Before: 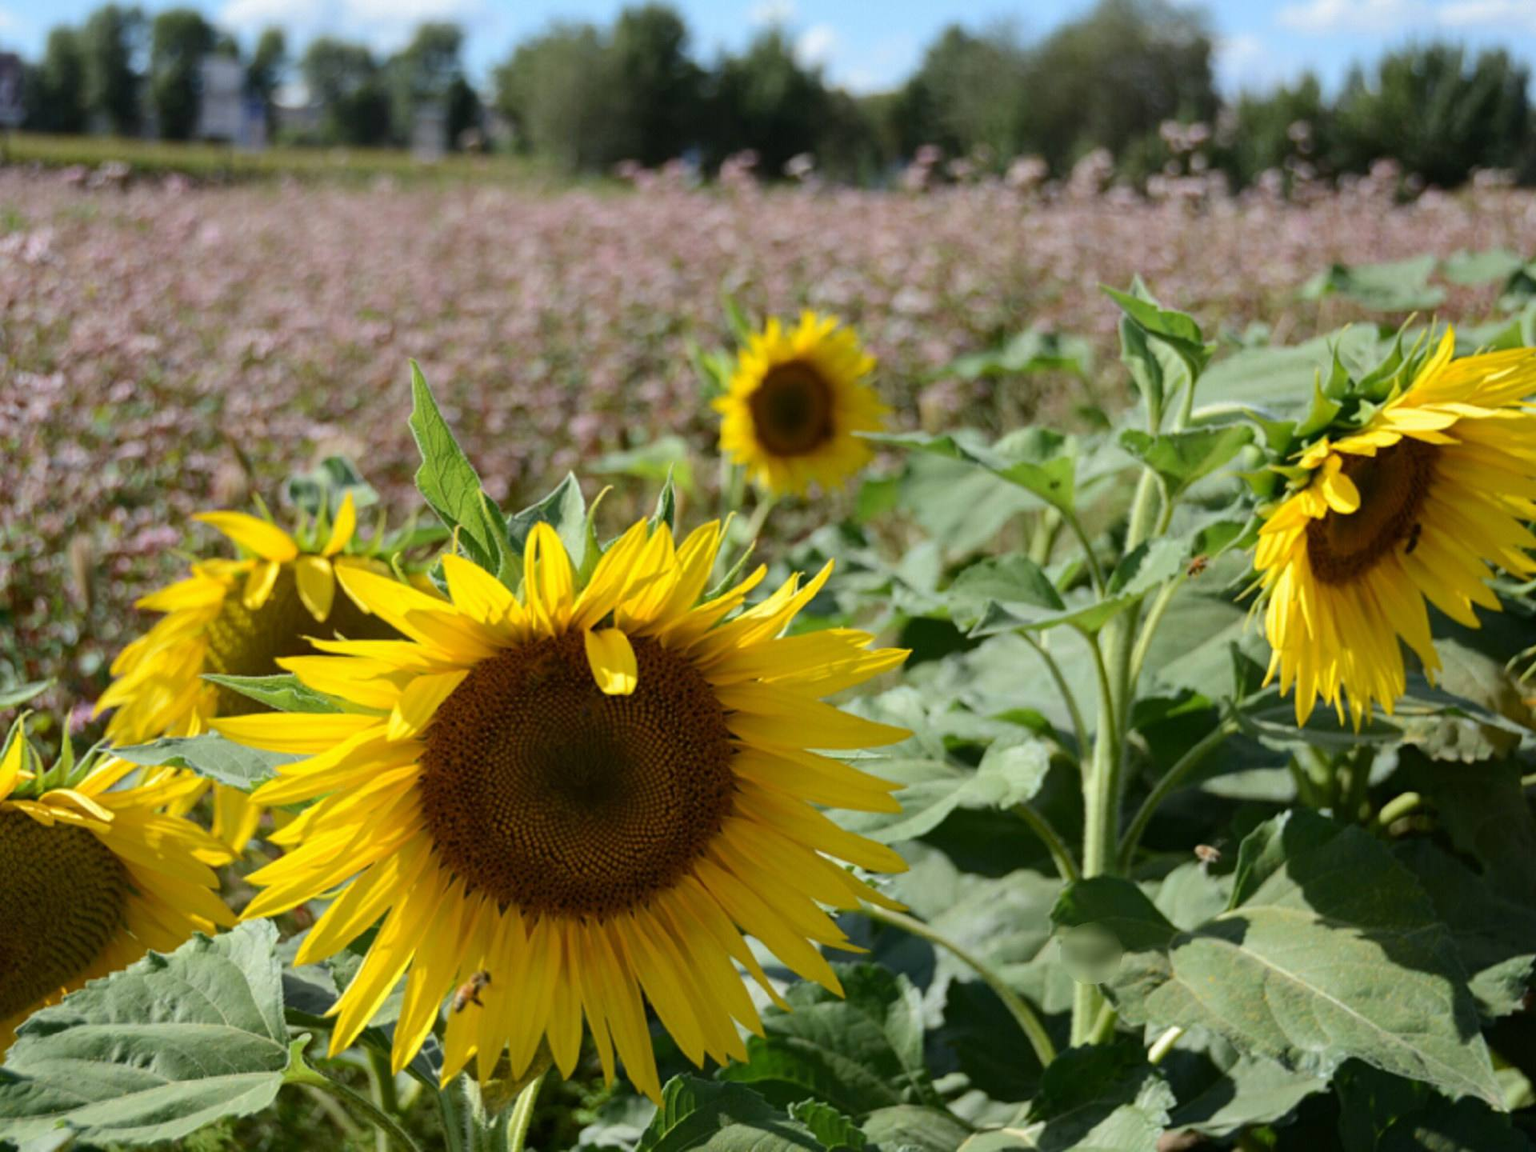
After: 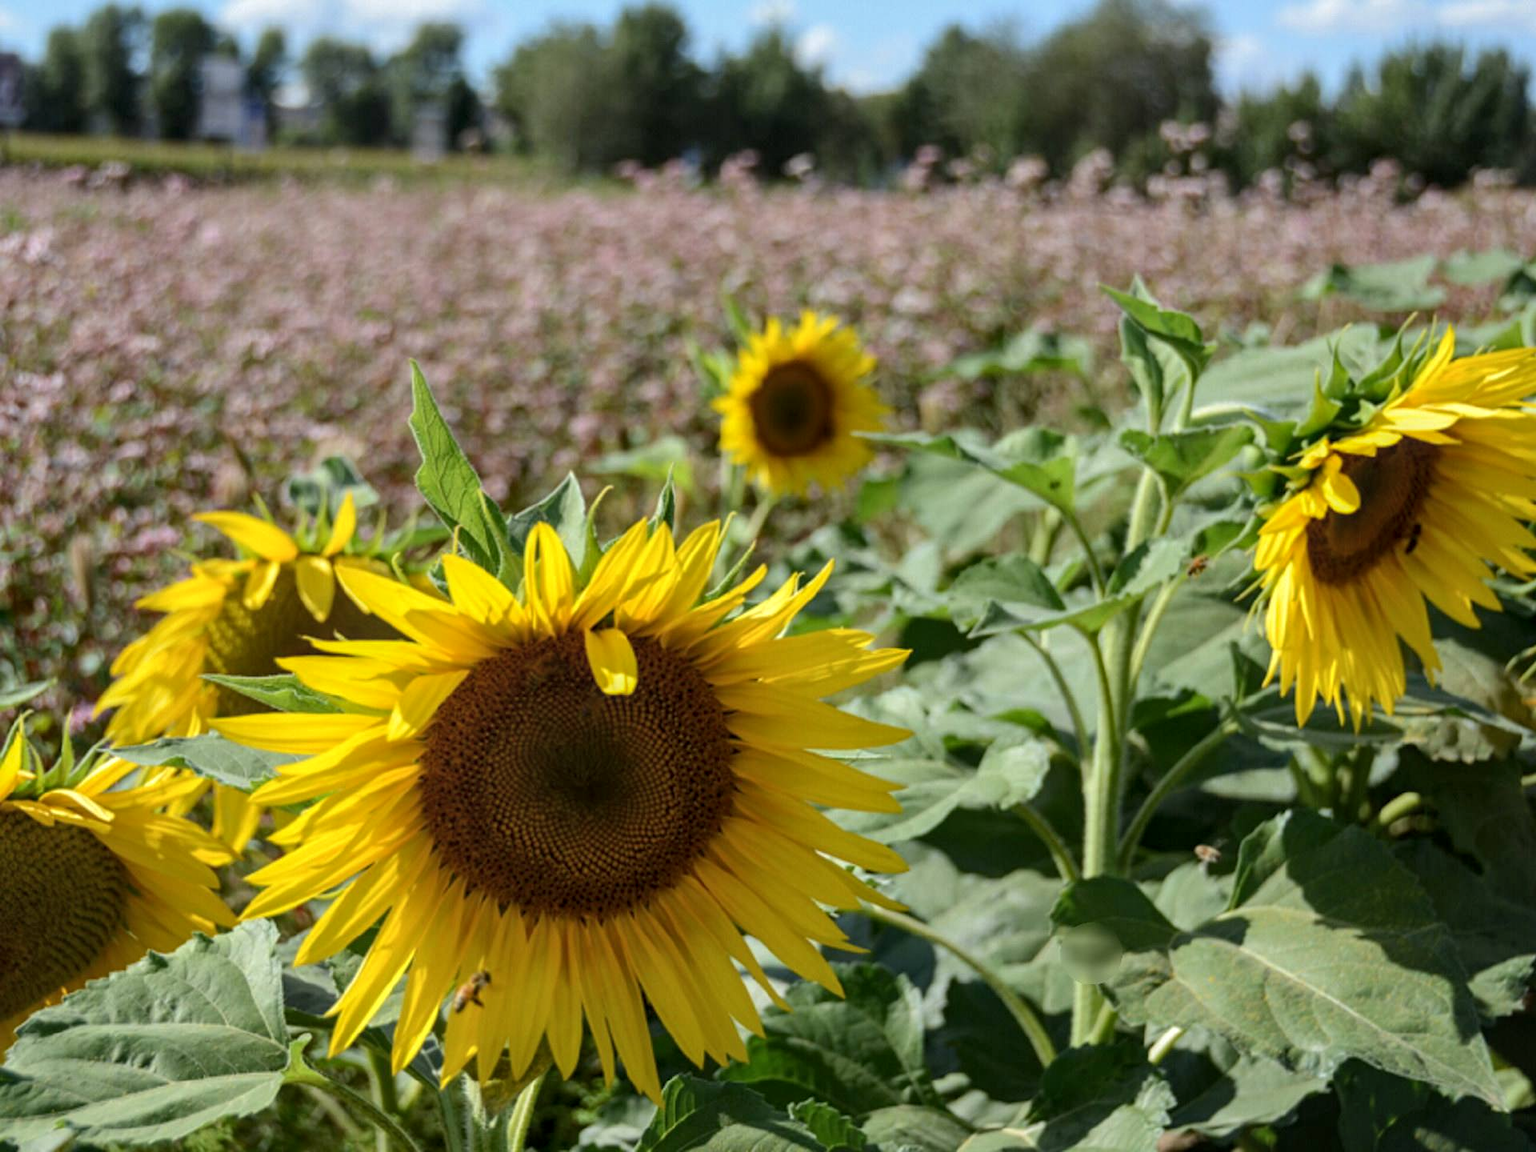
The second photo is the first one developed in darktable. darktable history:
shadows and highlights: shadows 25, highlights -25
local contrast: on, module defaults
